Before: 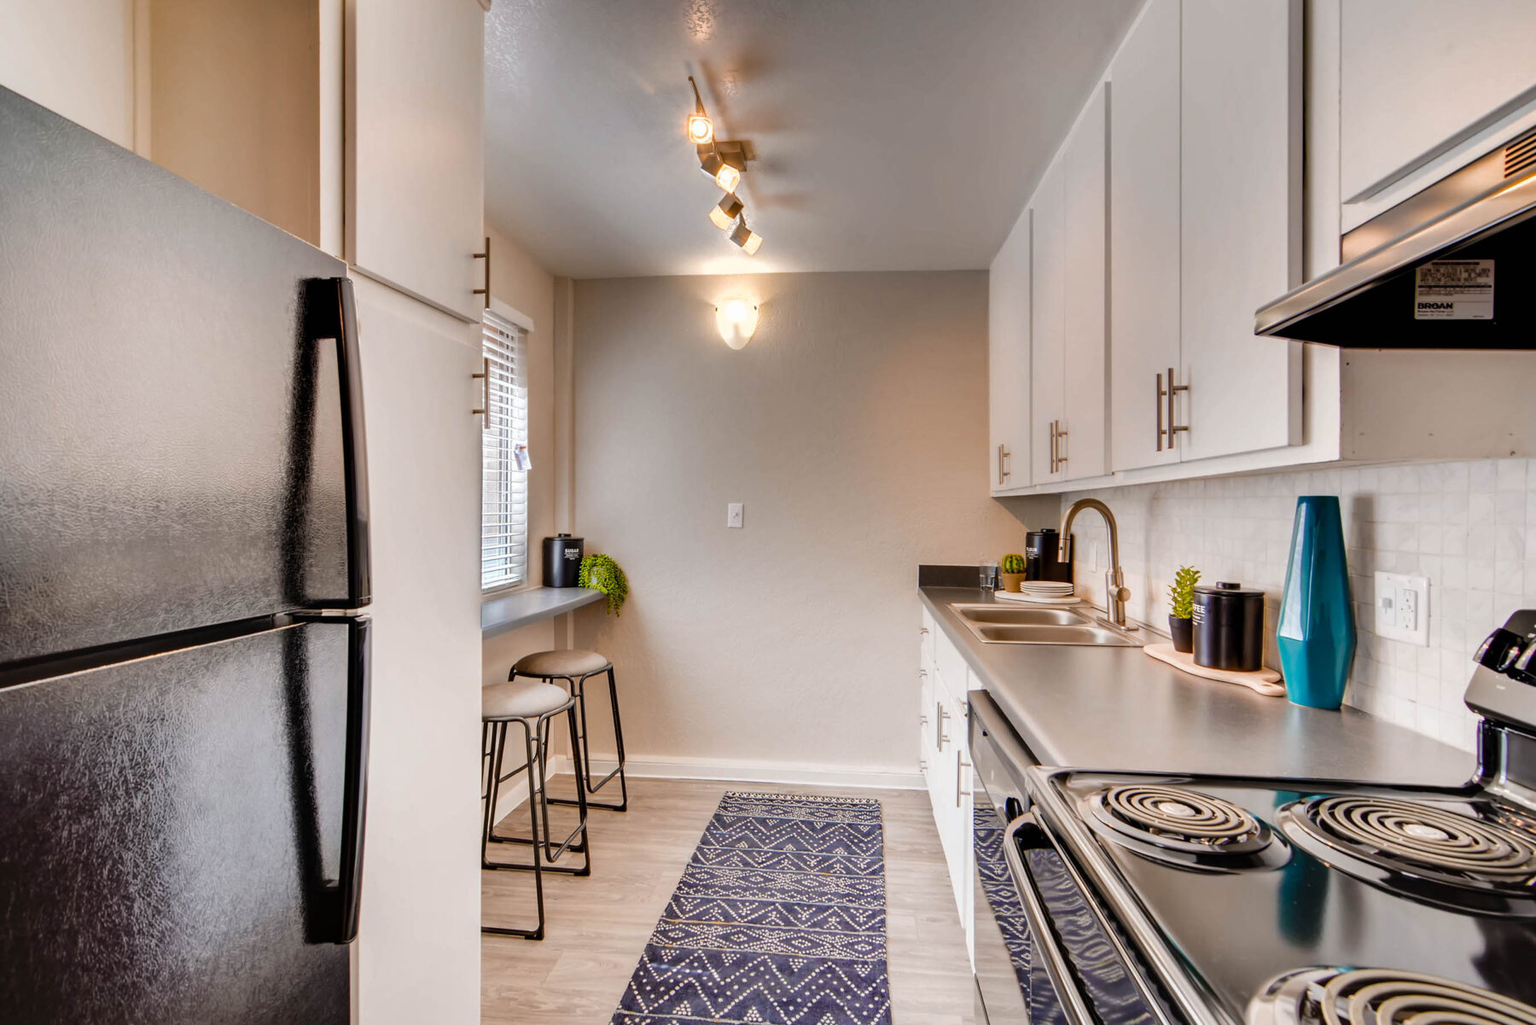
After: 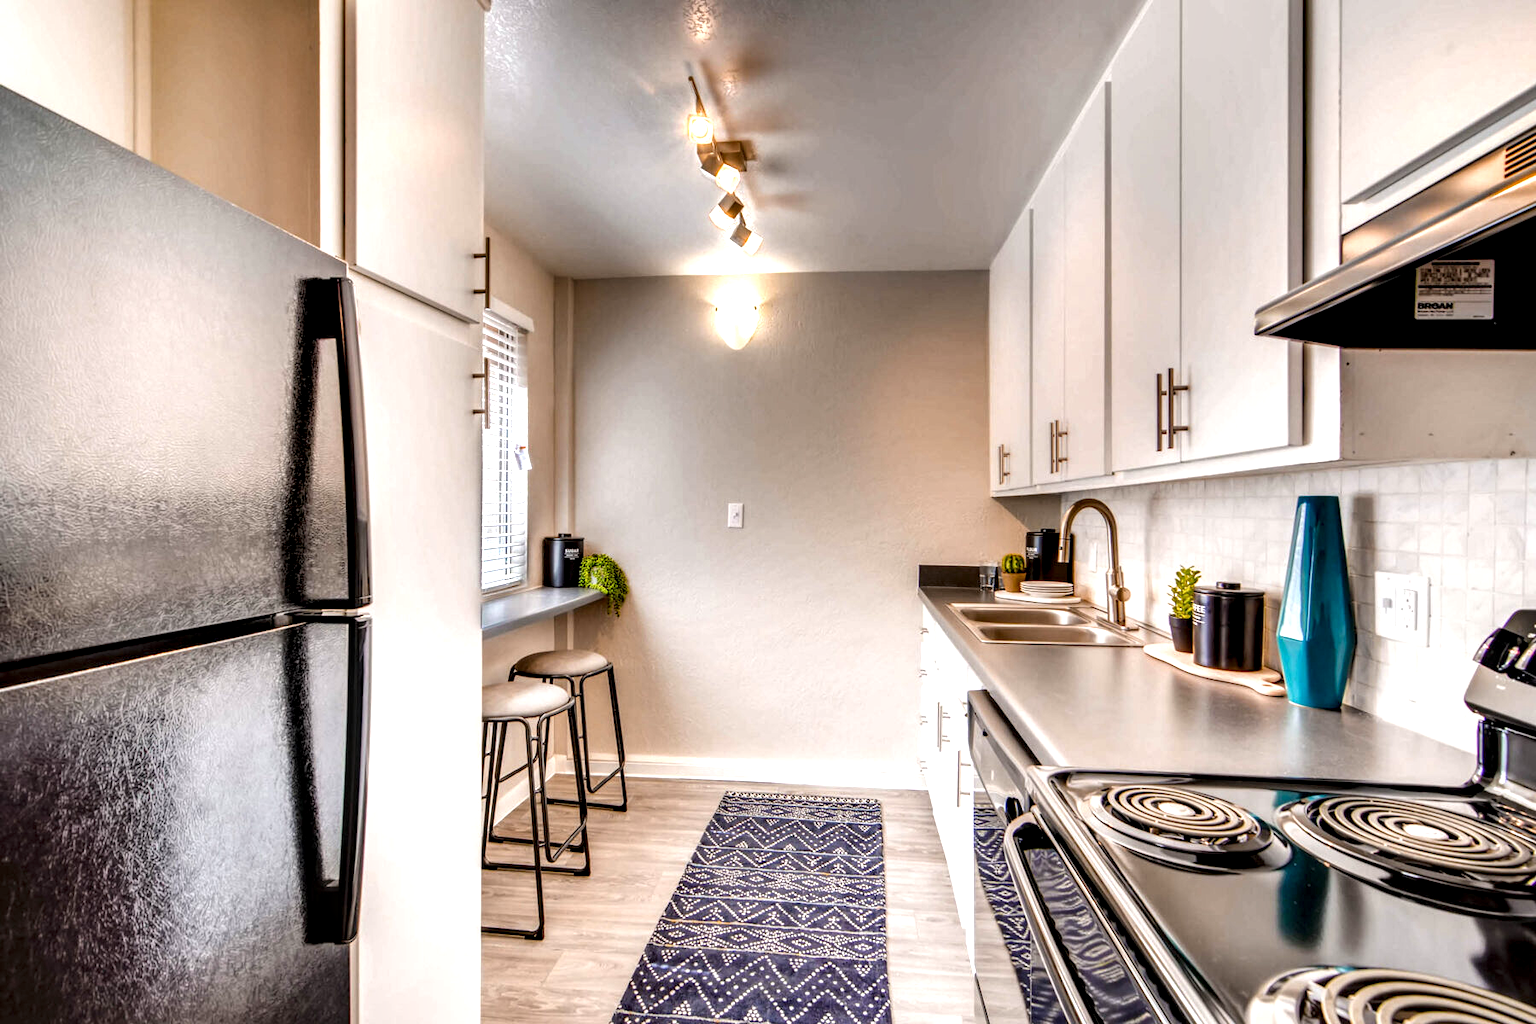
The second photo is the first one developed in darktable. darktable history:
local contrast: highlights 60%, shadows 62%, detail 160%
exposure: black level correction 0, exposure 0.499 EV, compensate highlight preservation false
